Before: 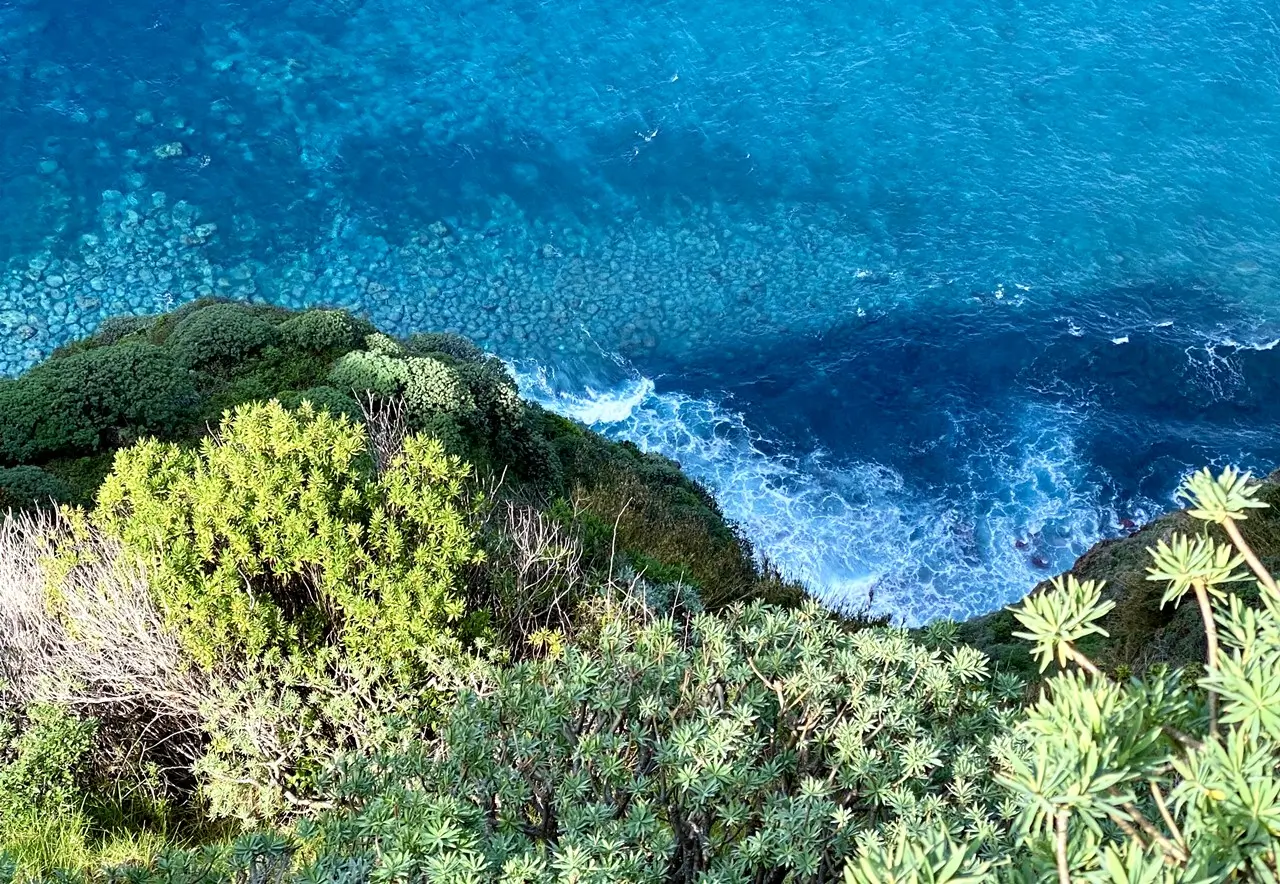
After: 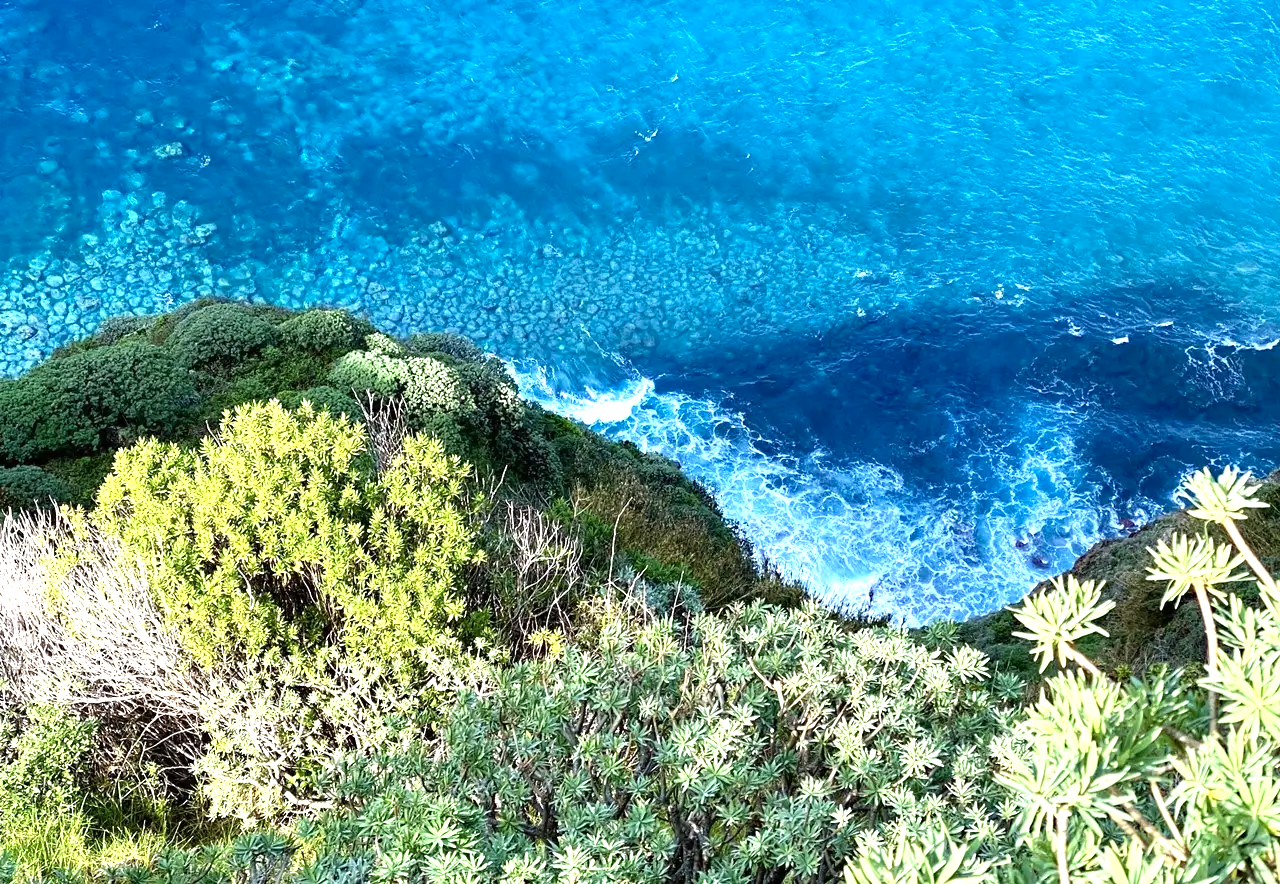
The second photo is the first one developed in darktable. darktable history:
exposure: black level correction 0, exposure 0.7 EV, compensate exposure bias true, compensate highlight preservation false
haze removal: compatibility mode true, adaptive false
